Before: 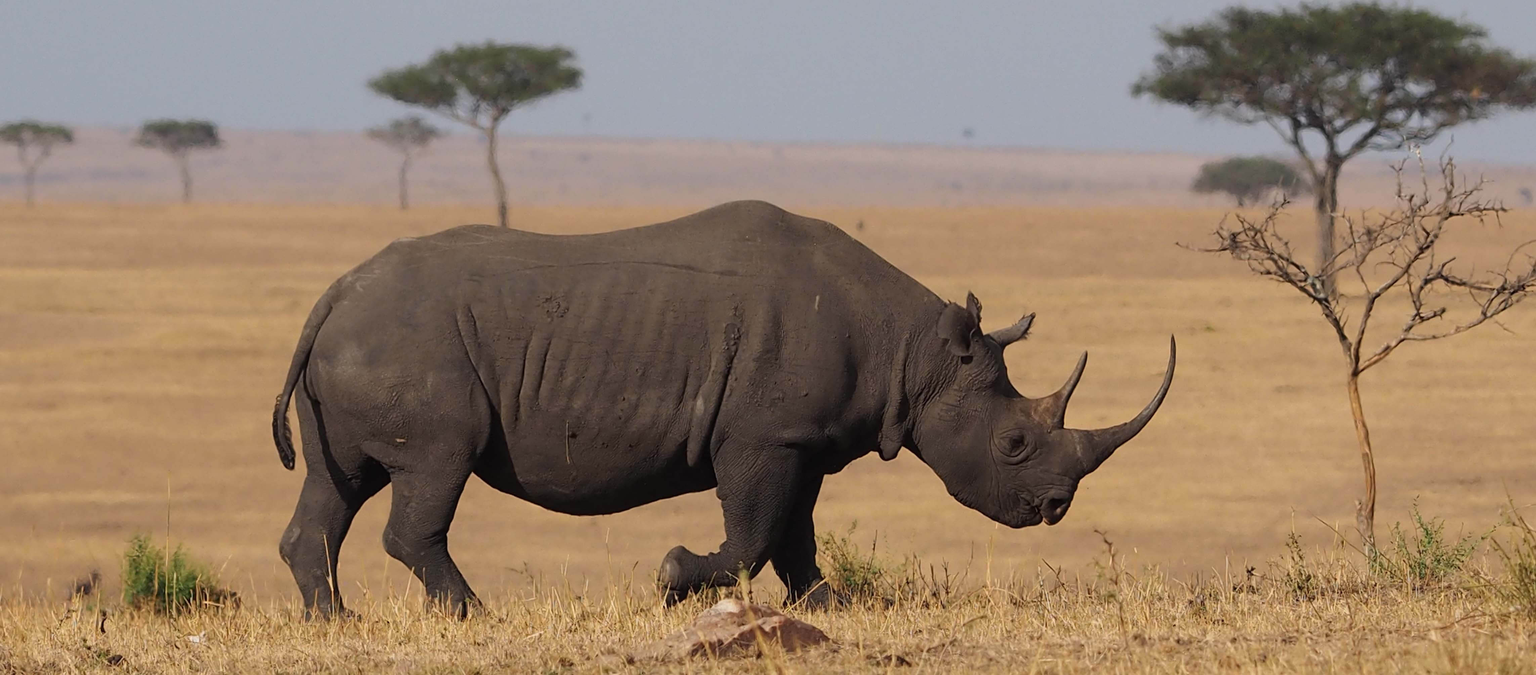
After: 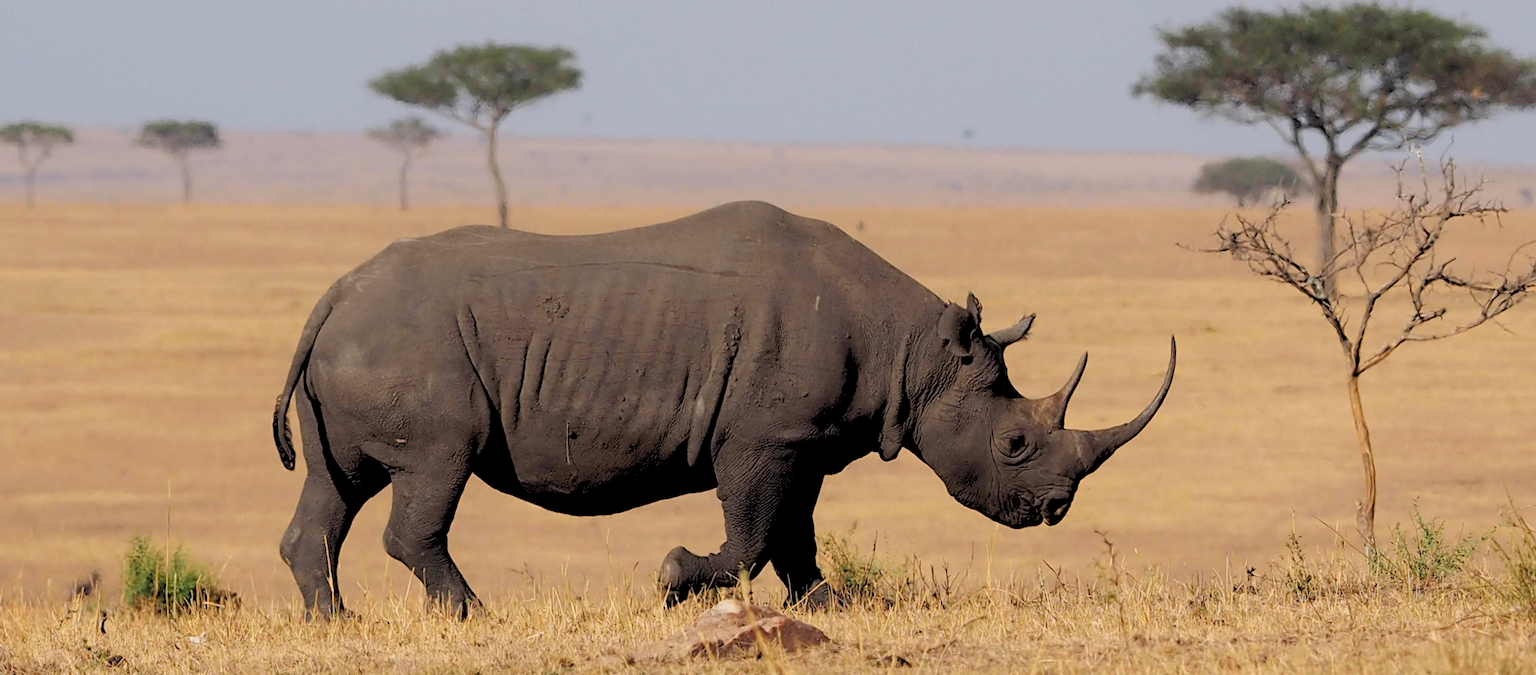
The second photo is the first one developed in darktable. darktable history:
tone equalizer: on, module defaults
rgb levels: preserve colors sum RGB, levels [[0.038, 0.433, 0.934], [0, 0.5, 1], [0, 0.5, 1]]
levels: levels [0, 0.474, 0.947]
exposure: black level correction 0.005, exposure 0.014 EV, compensate highlight preservation false
